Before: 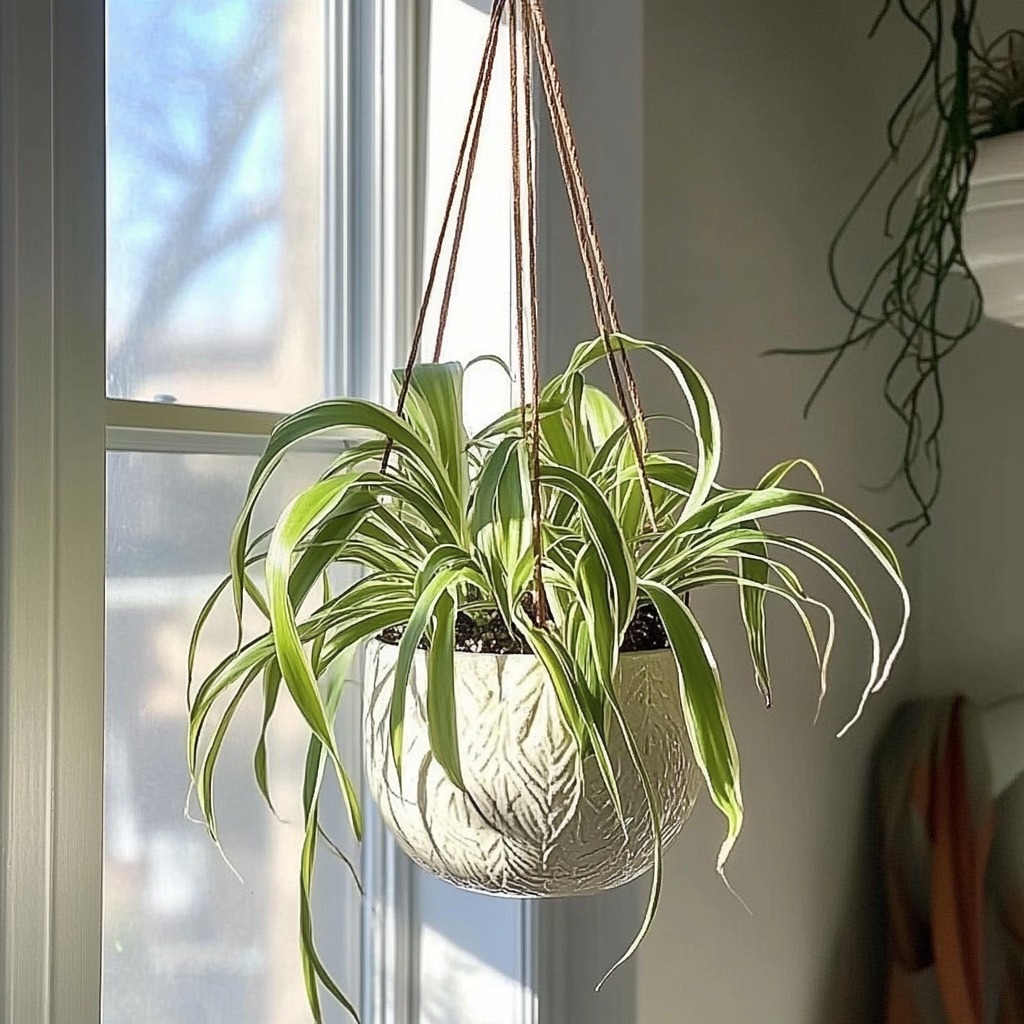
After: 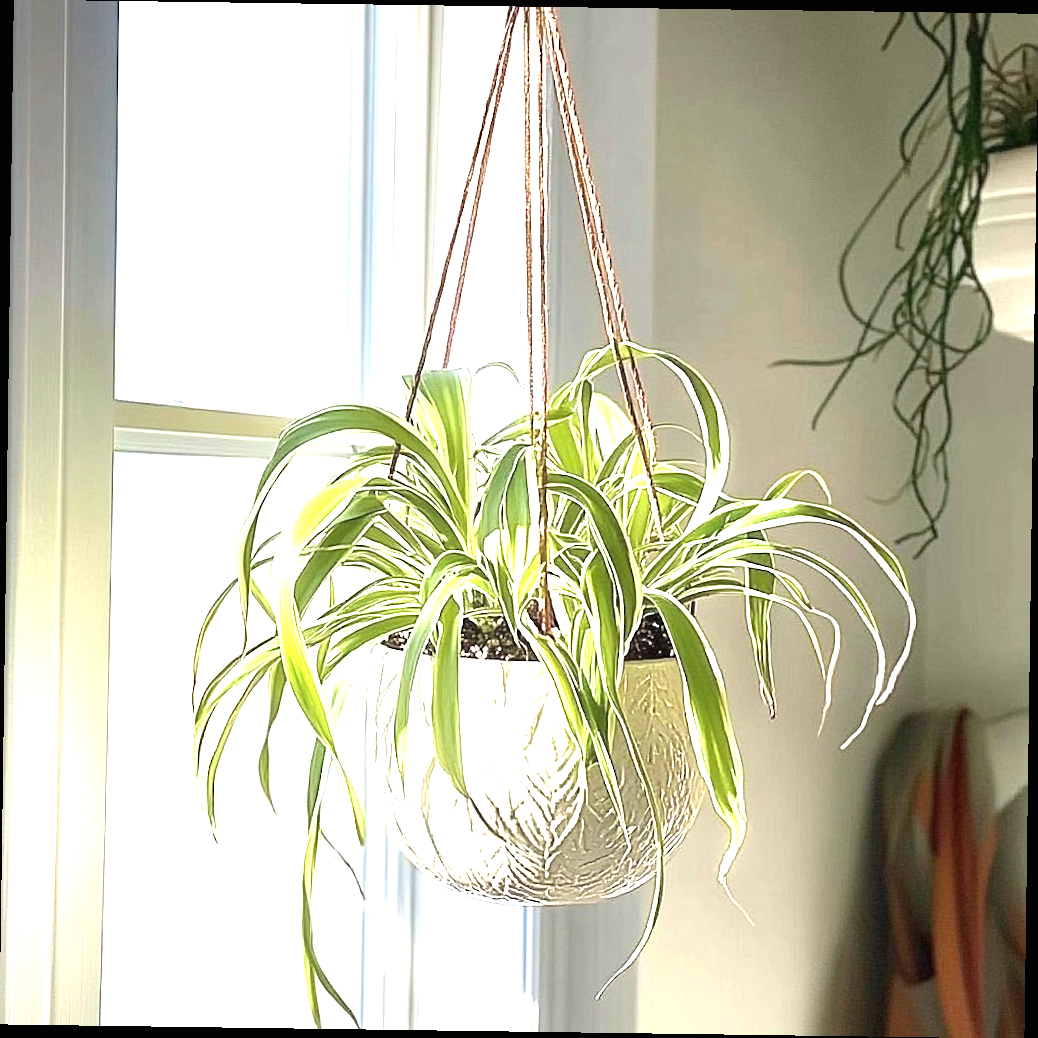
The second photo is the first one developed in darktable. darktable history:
exposure: black level correction 0, exposure 1.741 EV, compensate exposure bias true, compensate highlight preservation false
rotate and perspective: rotation 0.8°, automatic cropping off
